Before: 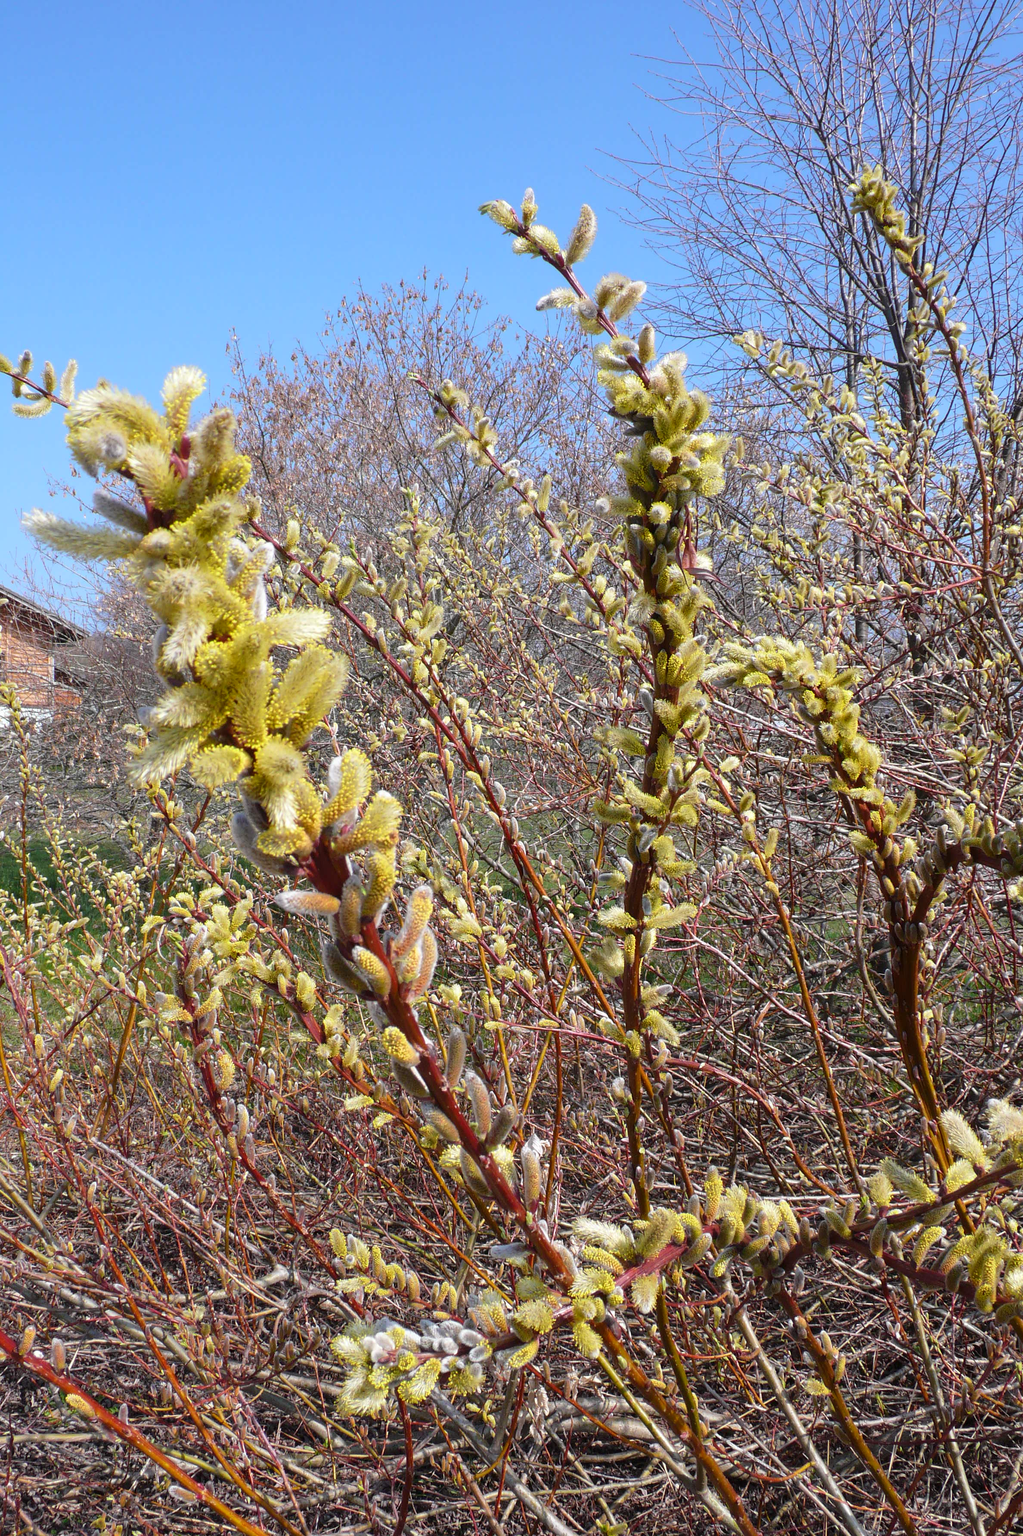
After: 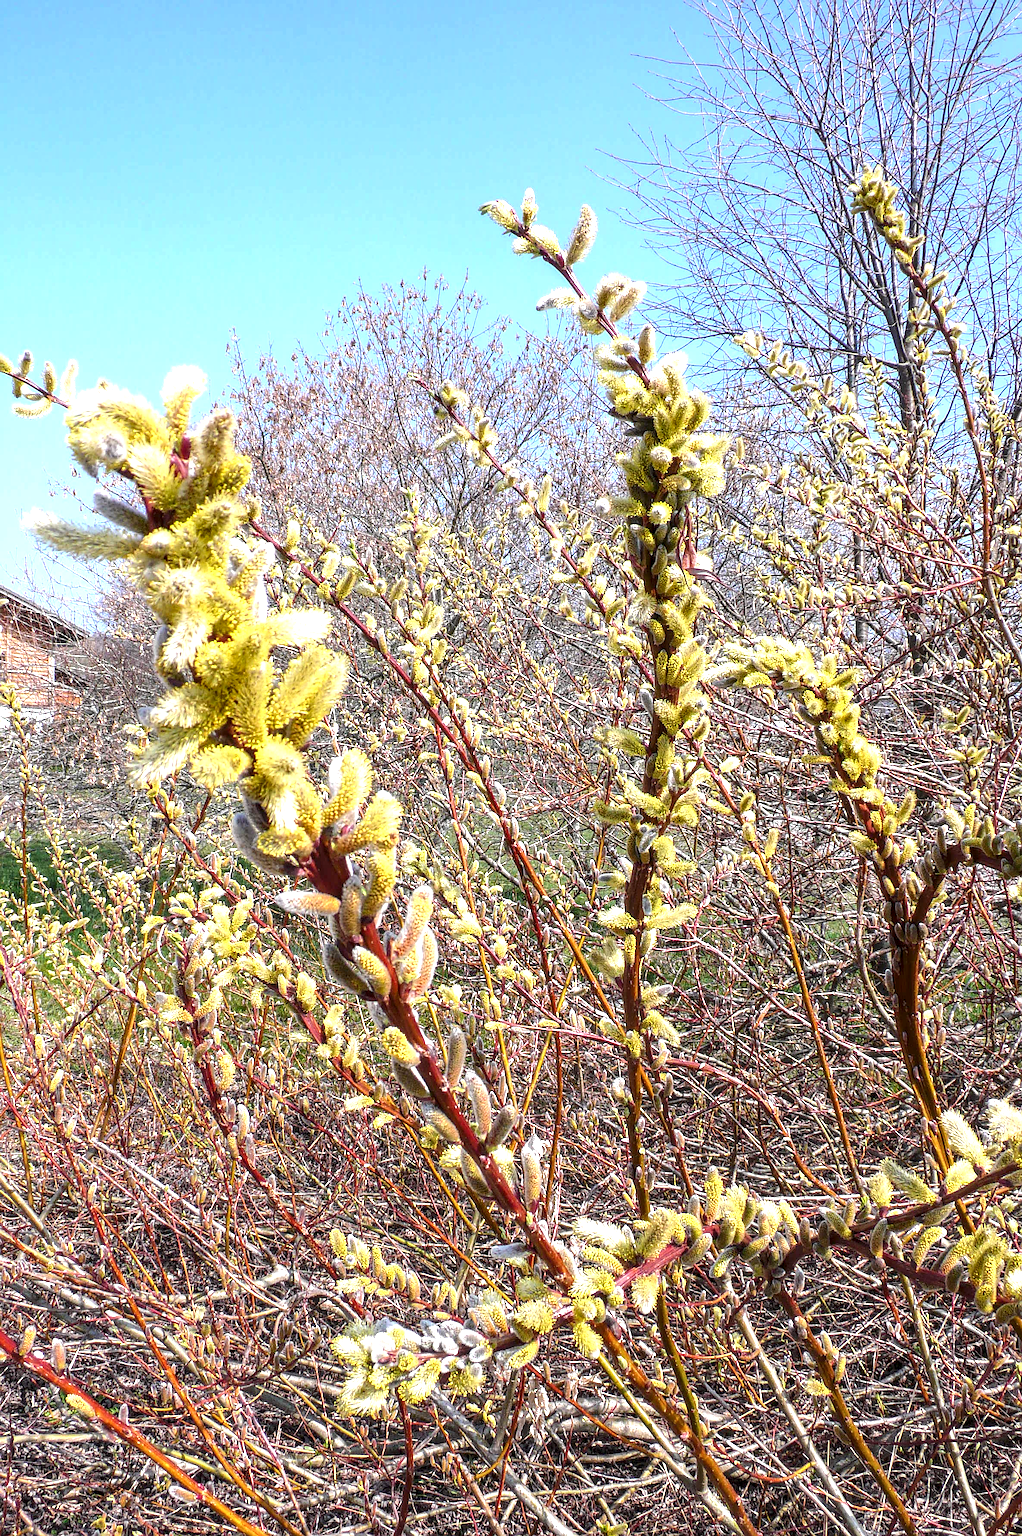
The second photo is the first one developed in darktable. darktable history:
rotate and perspective: crop left 0, crop top 0
sharpen: on, module defaults
exposure: black level correction 0, exposure 0.877 EV, compensate exposure bias true, compensate highlight preservation false
local contrast: highlights 25%, detail 150%
